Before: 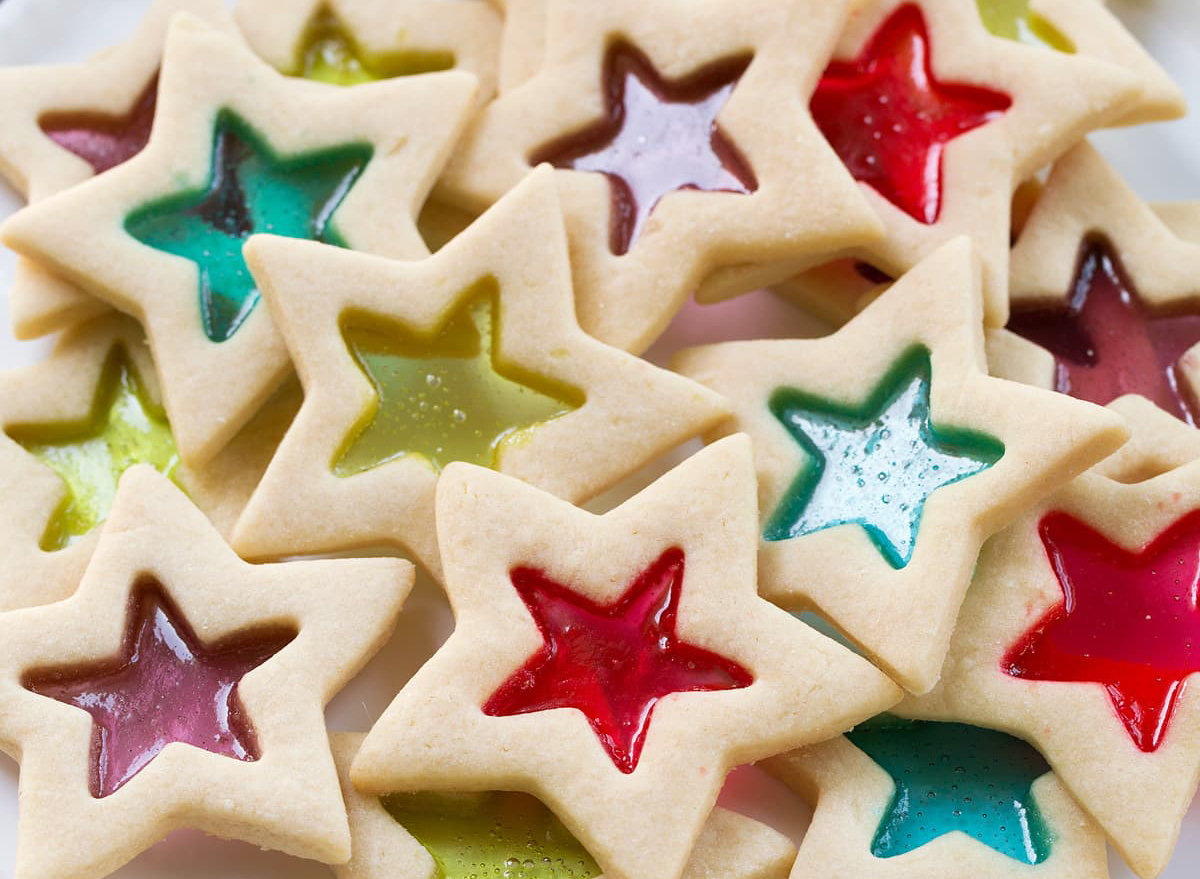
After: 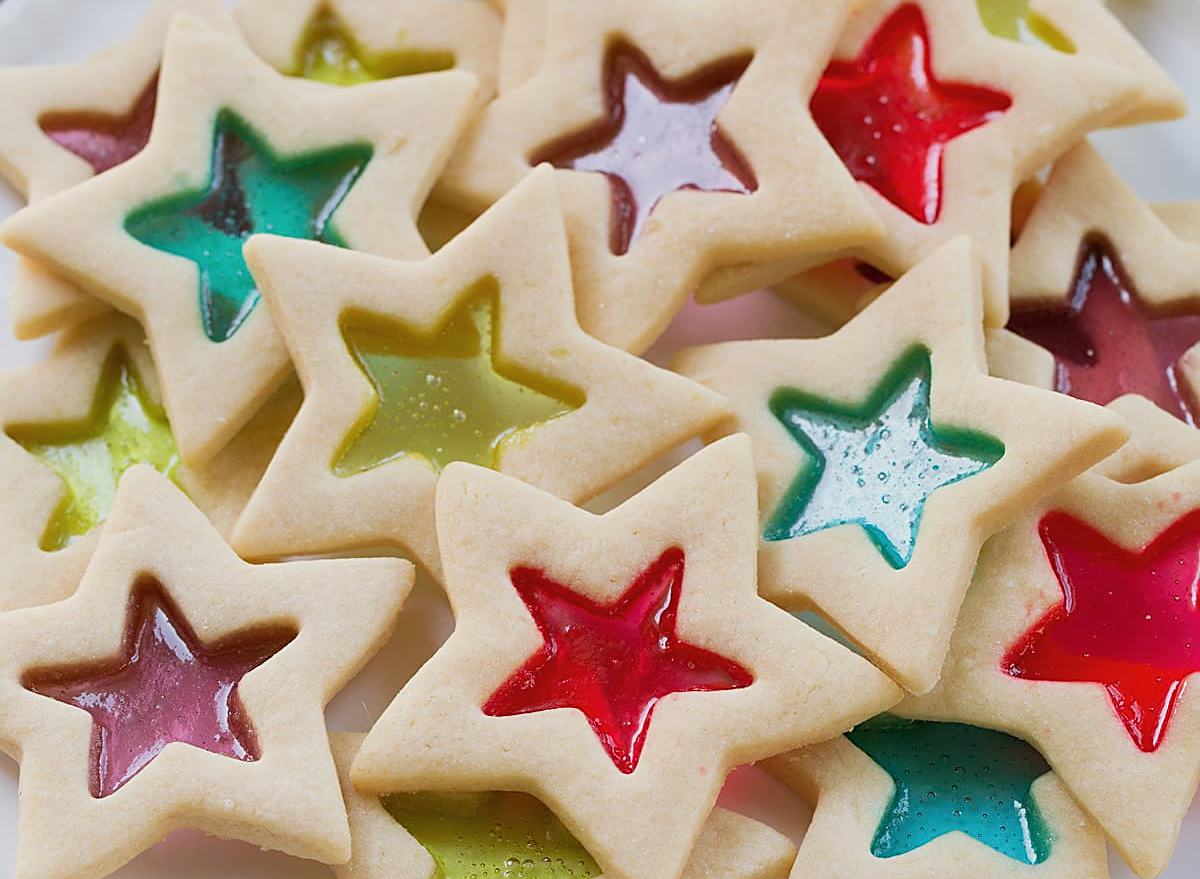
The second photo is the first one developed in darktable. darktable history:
sharpen: on, module defaults
color balance rgb: perceptual saturation grading › global saturation -0.31%, global vibrance -8%, contrast -13%, saturation formula JzAzBz (2021)
